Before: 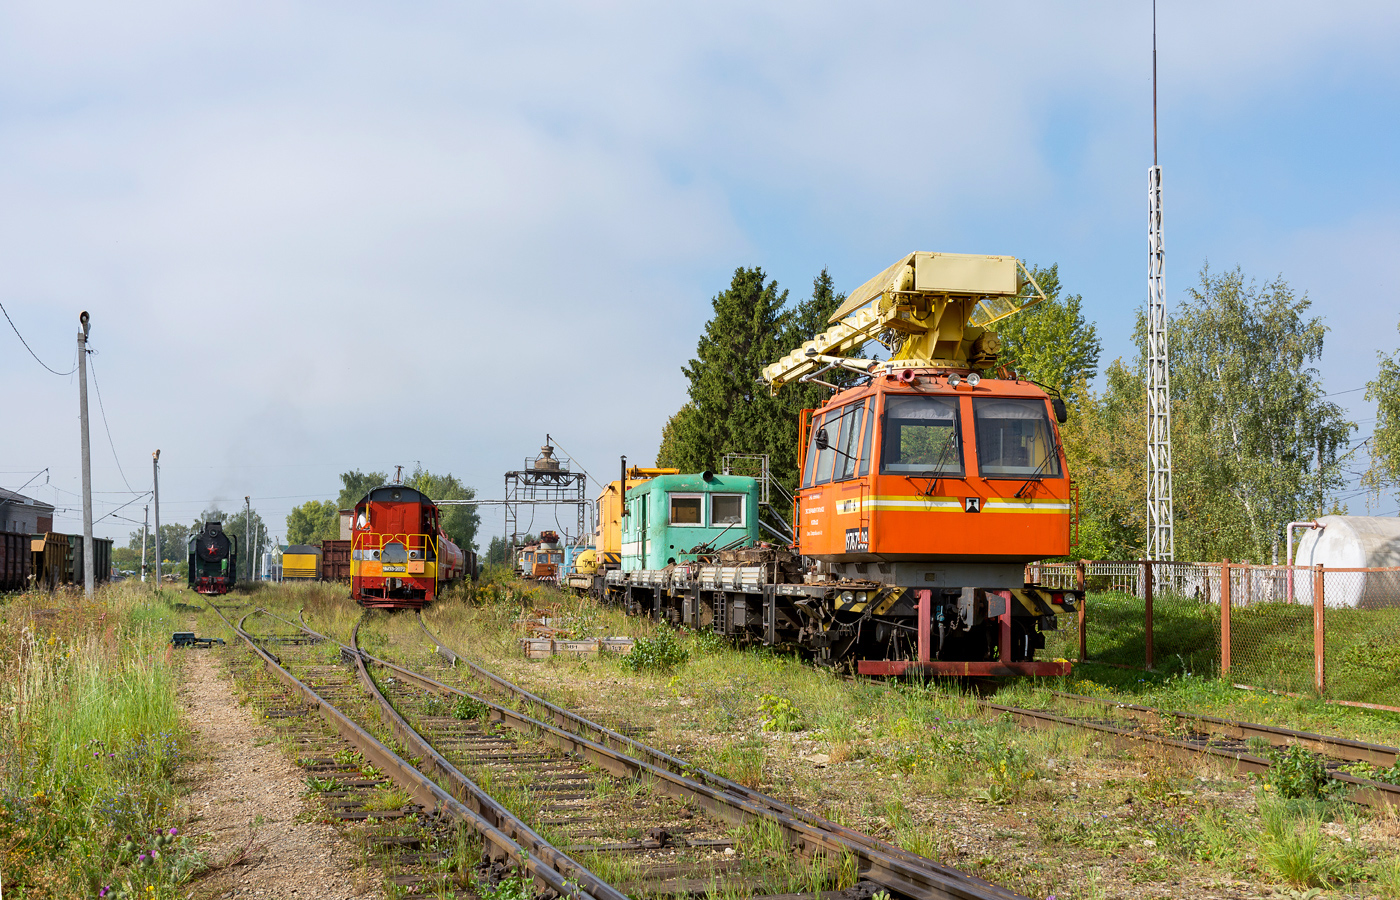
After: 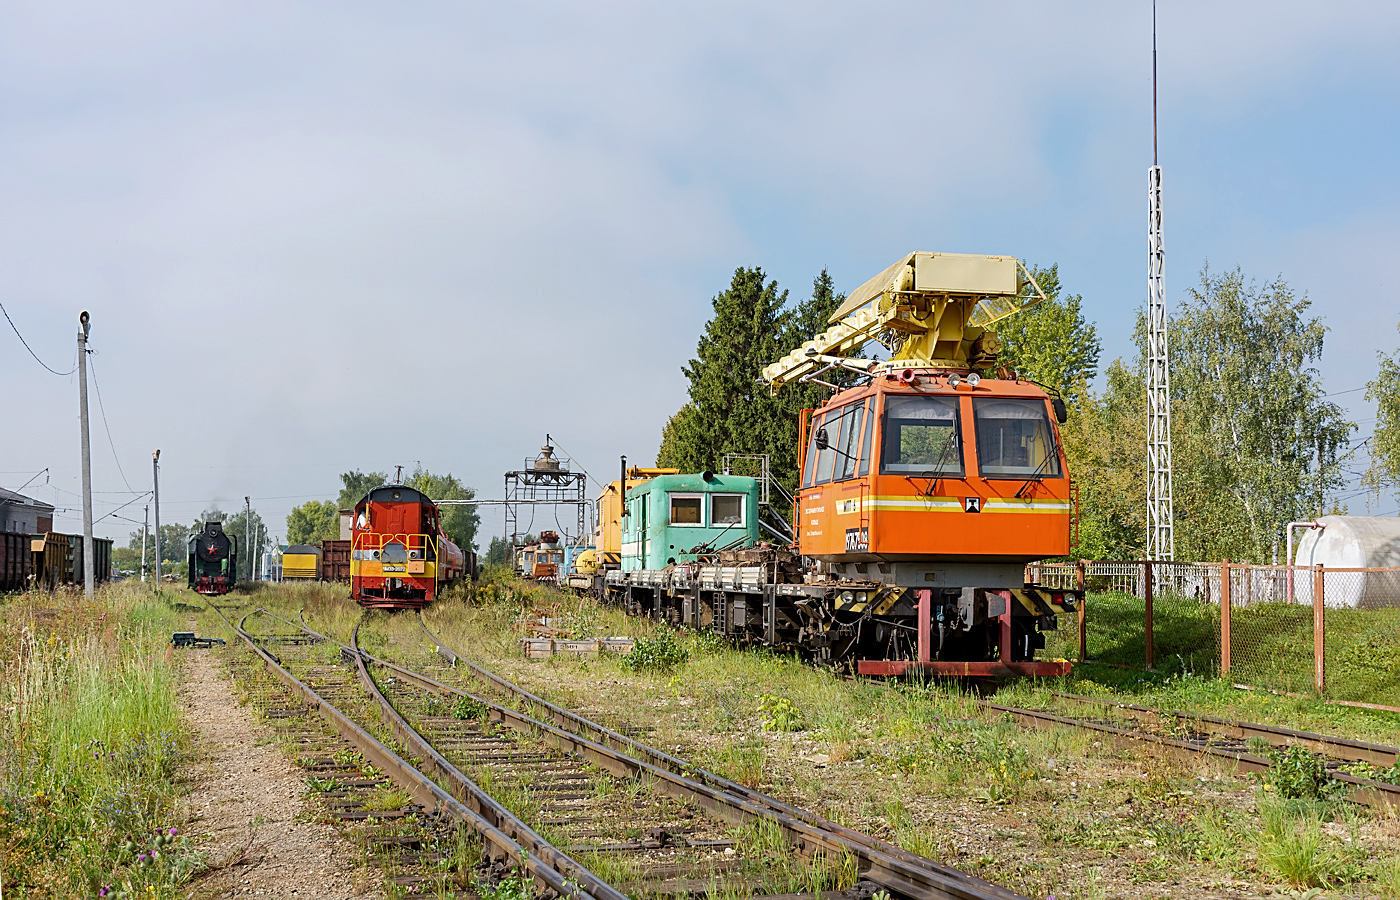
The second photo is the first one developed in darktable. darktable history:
sharpen: on, module defaults
base curve: curves: ch0 [(0, 0) (0.235, 0.266) (0.503, 0.496) (0.786, 0.72) (1, 1)], preserve colors none
